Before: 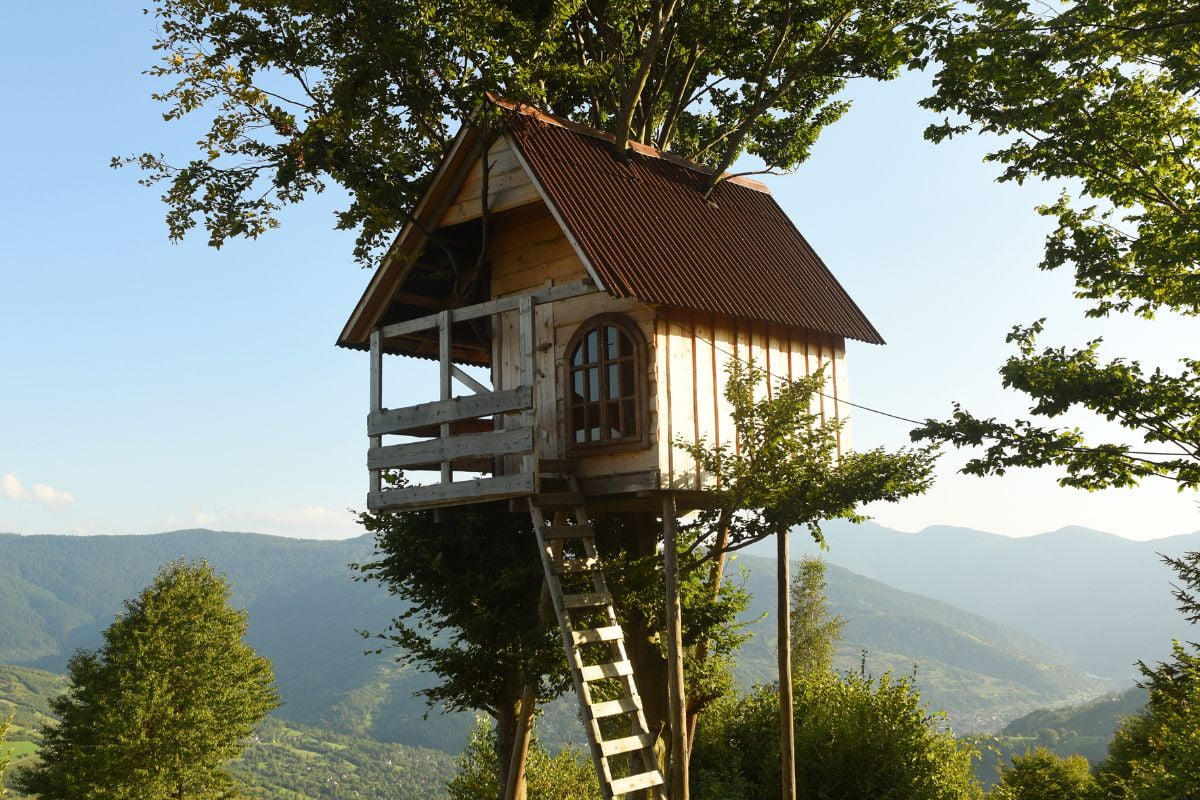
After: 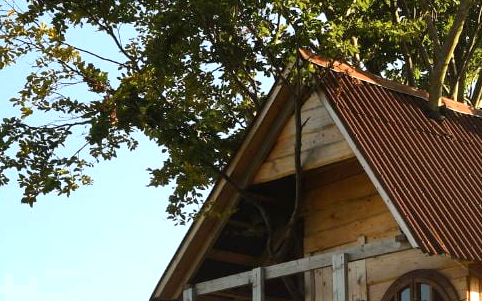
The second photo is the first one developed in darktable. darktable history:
exposure: black level correction 0.001, exposure 0.499 EV, compensate exposure bias true, compensate highlight preservation false
crop: left 15.586%, top 5.421%, right 44.213%, bottom 56.91%
shadows and highlights: soften with gaussian
